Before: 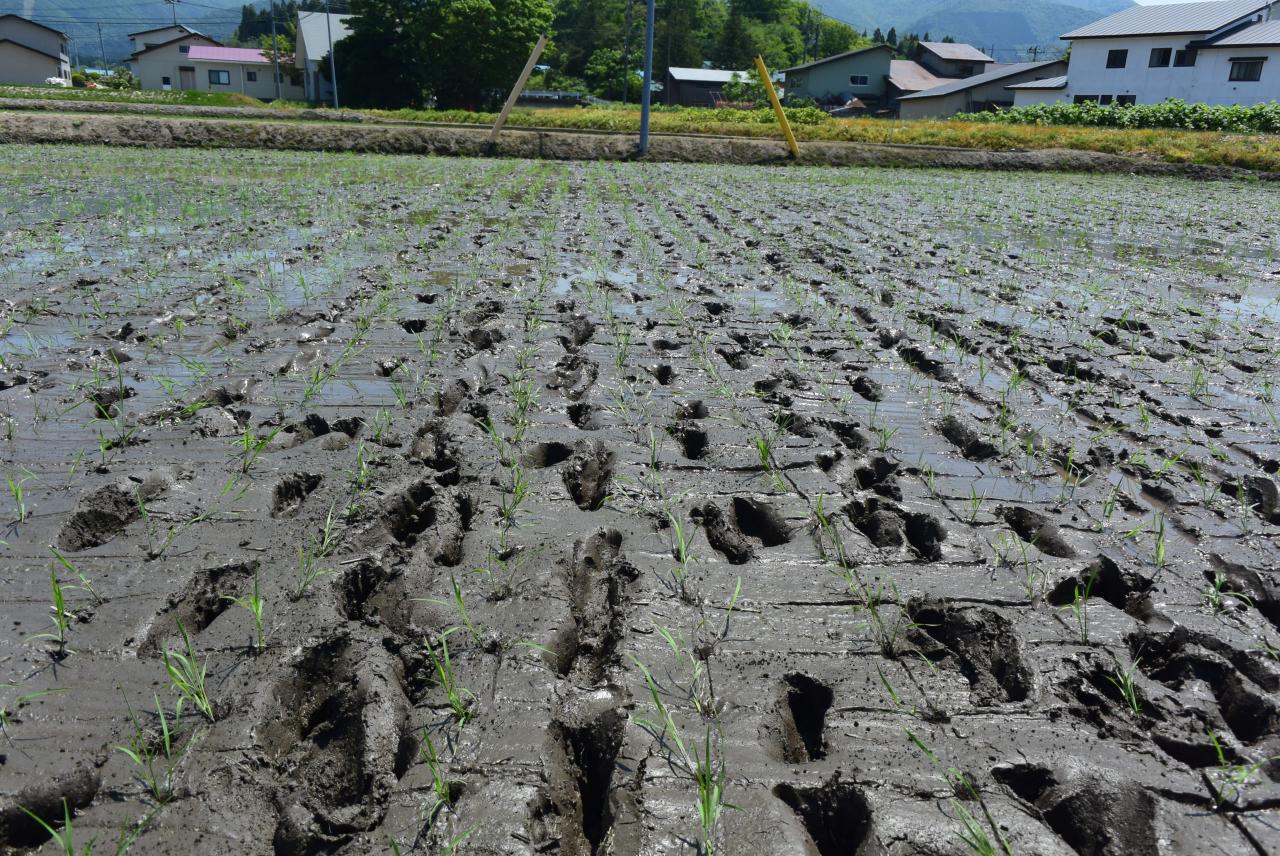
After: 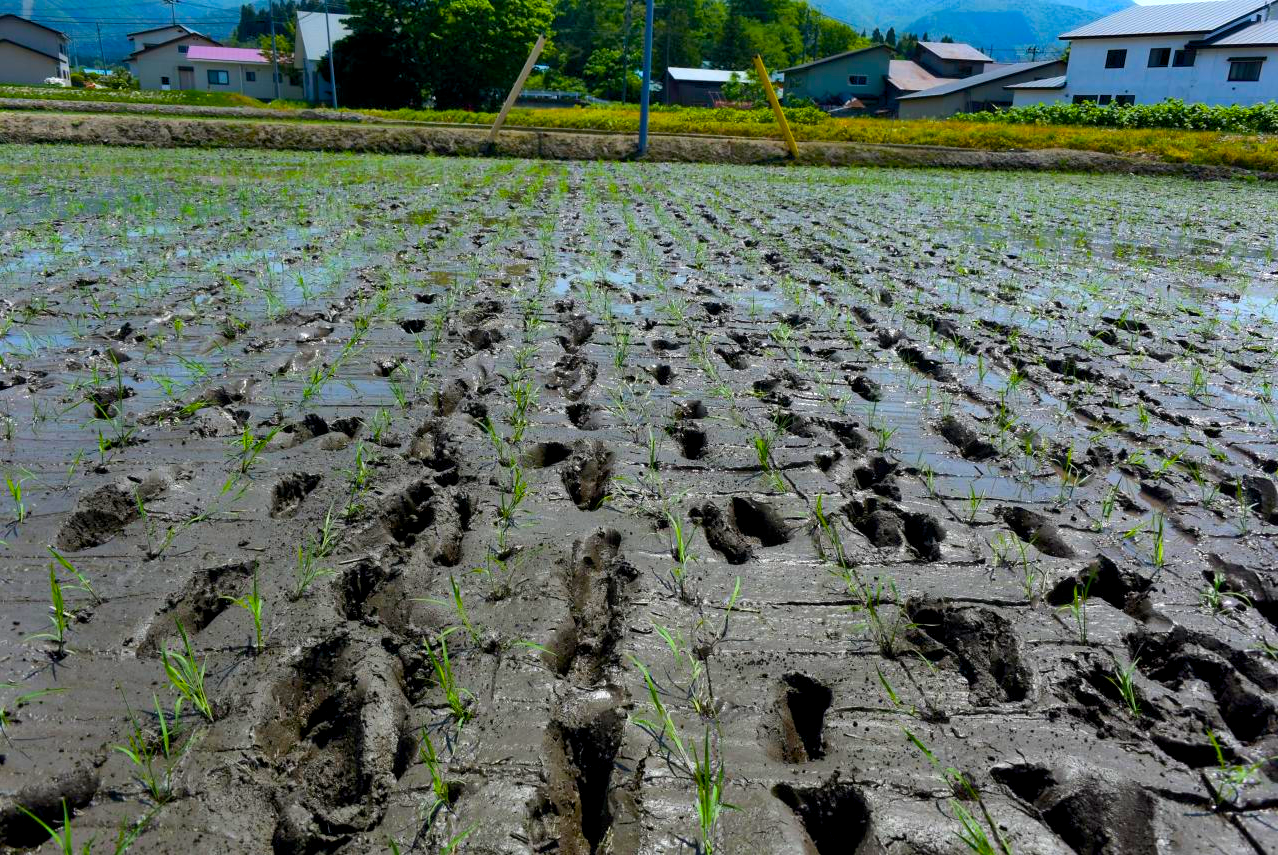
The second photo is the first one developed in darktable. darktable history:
color balance rgb: global offset › luminance -0.481%, linear chroma grading › shadows 9.501%, linear chroma grading › highlights 10.277%, linear chroma grading › global chroma 14.772%, linear chroma grading › mid-tones 14.627%, perceptual saturation grading › global saturation 30.401%, global vibrance 20%
crop and rotate: left 0.099%, bottom 0.004%
shadows and highlights: shadows 47.78, highlights -41.9, soften with gaussian
tone equalizer: -8 EV 0 EV, -7 EV 0.001 EV, -6 EV -0.003 EV, -5 EV -0.005 EV, -4 EV -0.058 EV, -3 EV -0.227 EV, -2 EV -0.296 EV, -1 EV 0.095 EV, +0 EV 0.327 EV
